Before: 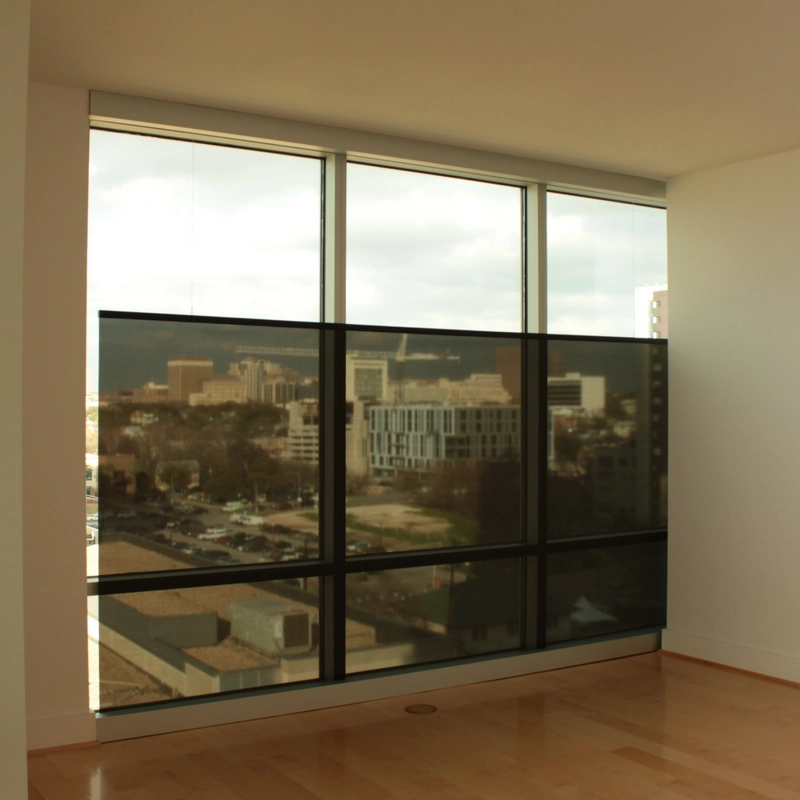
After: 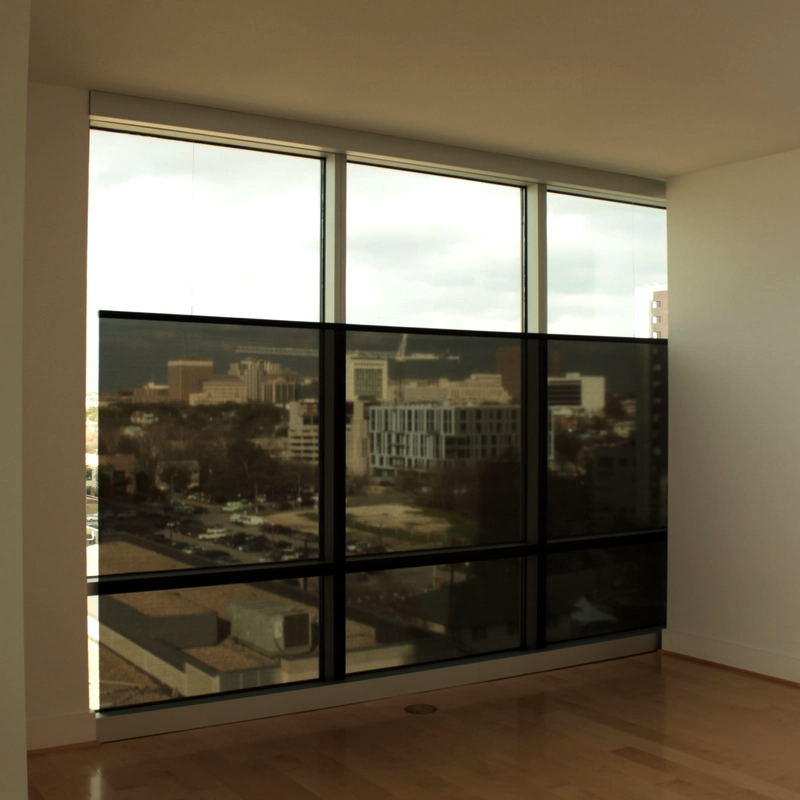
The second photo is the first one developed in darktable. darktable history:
tone equalizer: on, module defaults
levels: levels [0.029, 0.545, 0.971]
